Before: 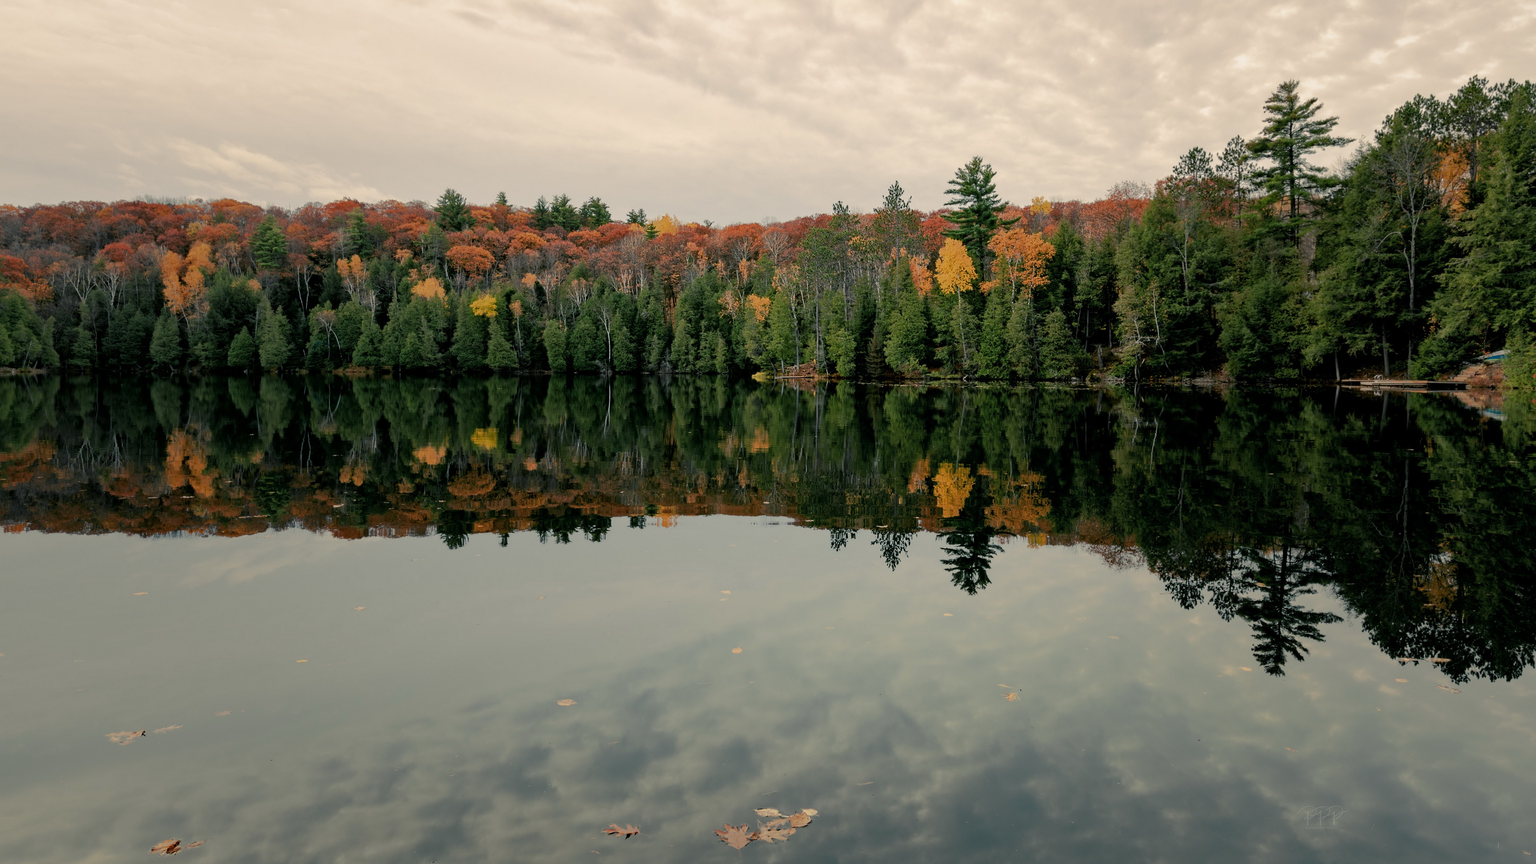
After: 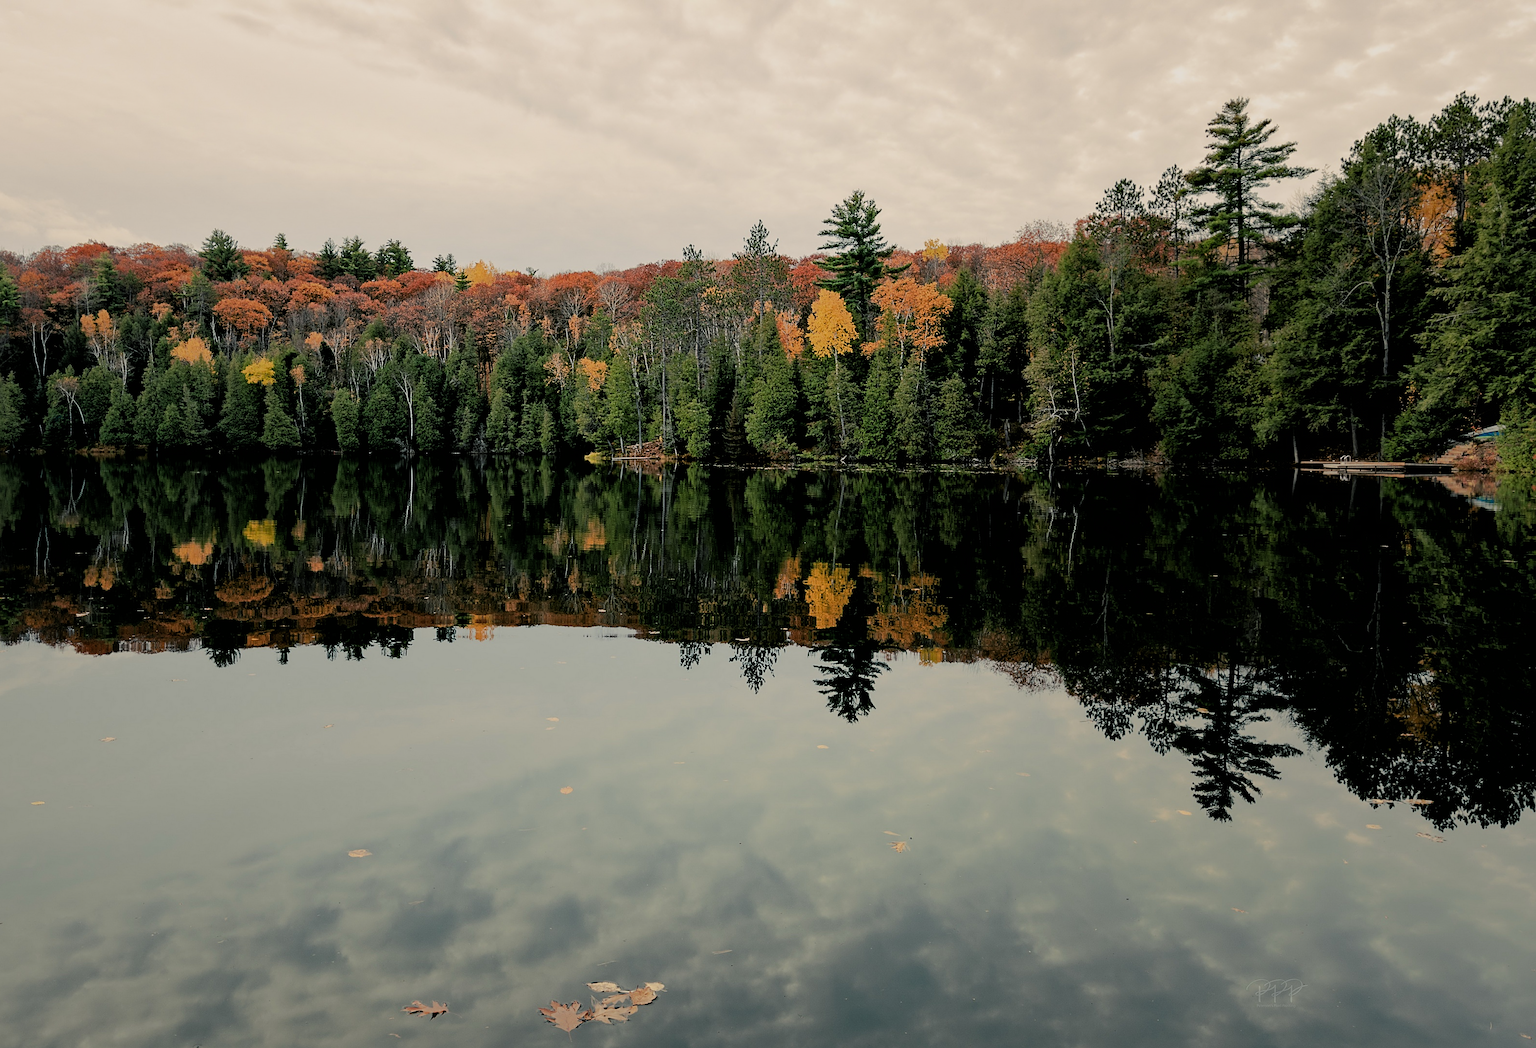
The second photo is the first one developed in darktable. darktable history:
exposure: exposure 0.127 EV, compensate highlight preservation false
sharpen: on, module defaults
crop: left 17.644%, bottom 0.035%
filmic rgb: black relative exposure -7.71 EV, white relative exposure 4.37 EV, hardness 3.76, latitude 49.94%, contrast 1.101
